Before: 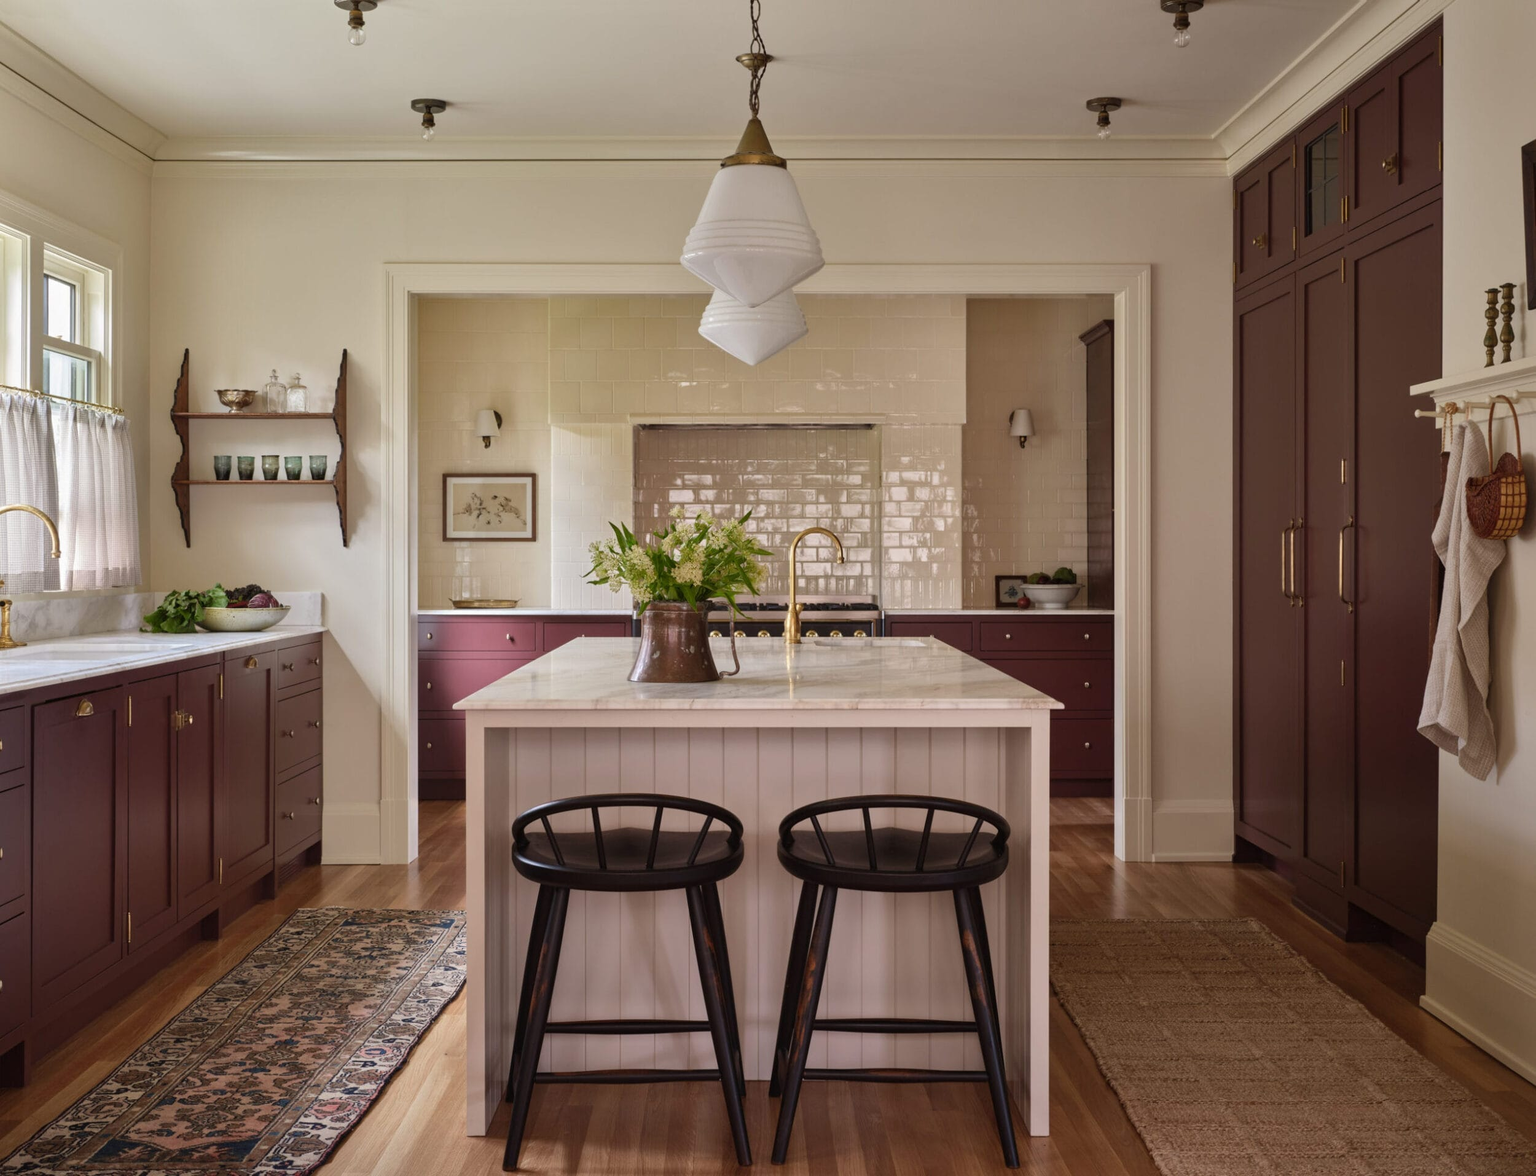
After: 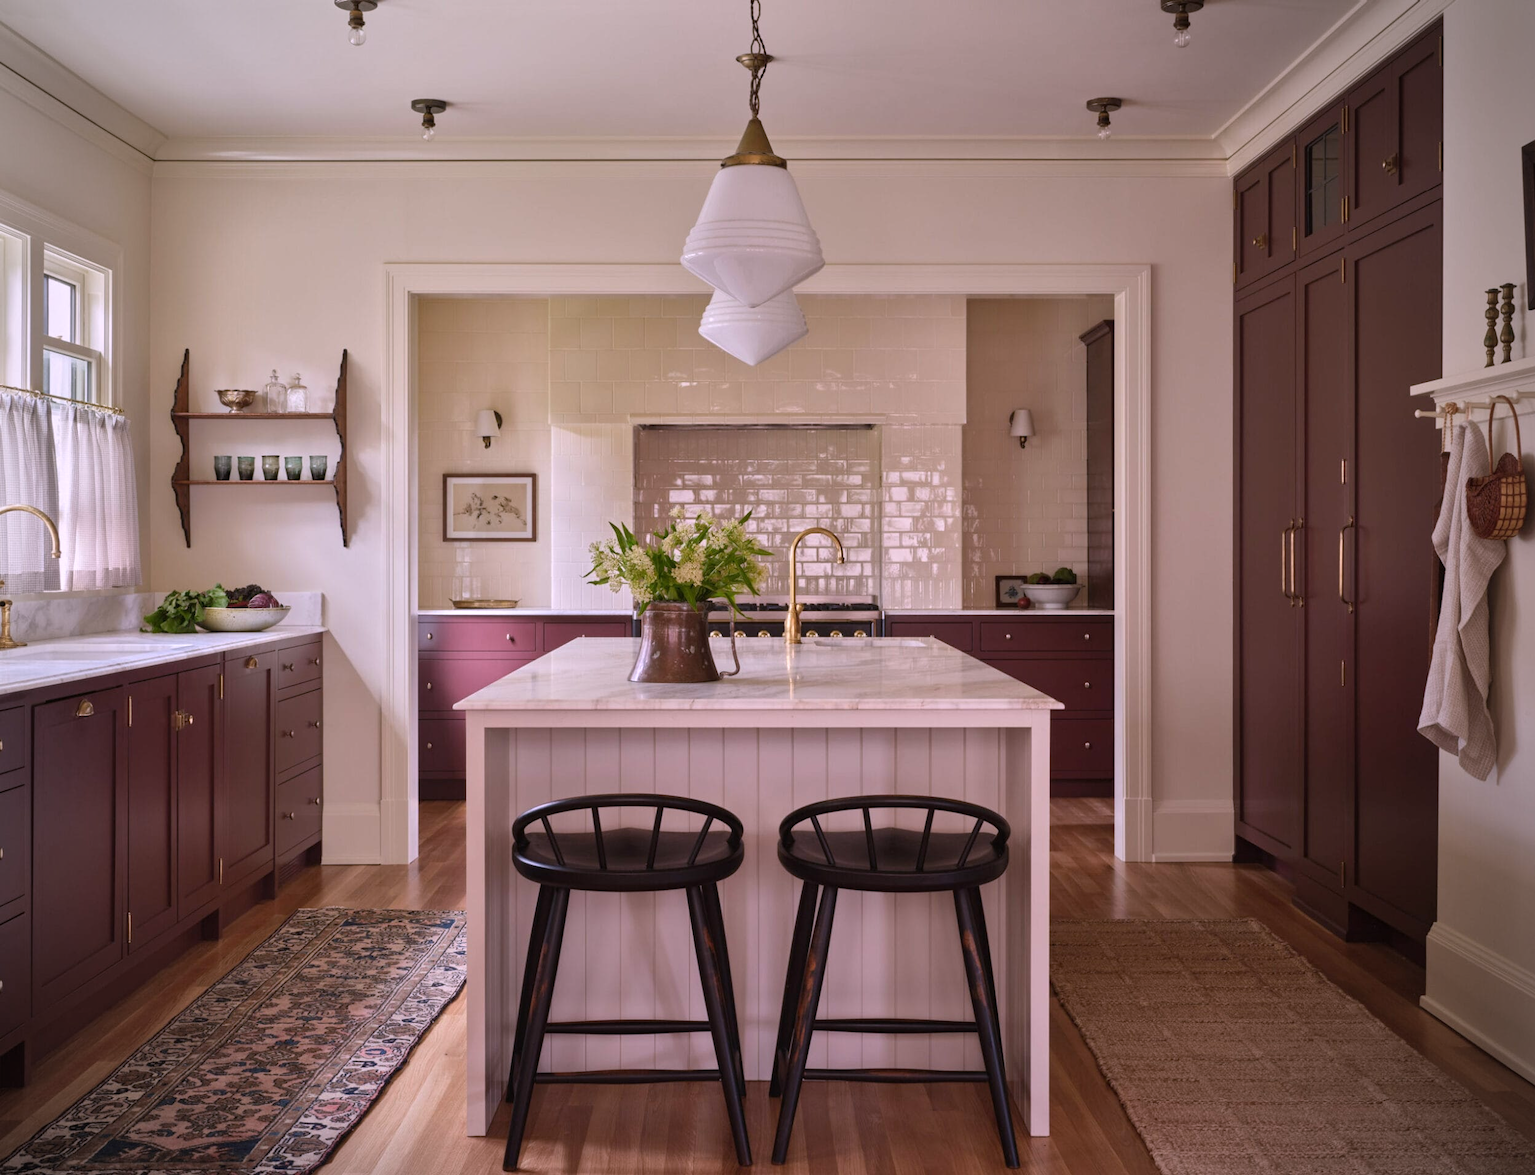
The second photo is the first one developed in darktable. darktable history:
vignetting: fall-off radius 60.92%
white balance: red 1.066, blue 1.119
